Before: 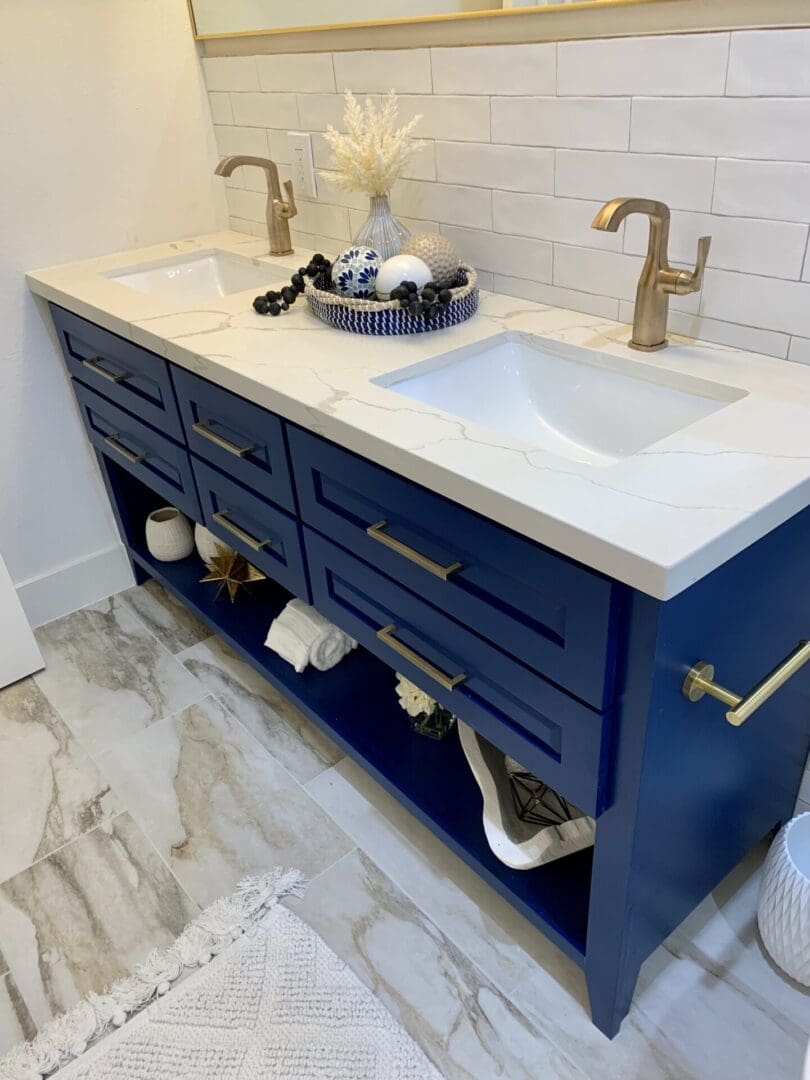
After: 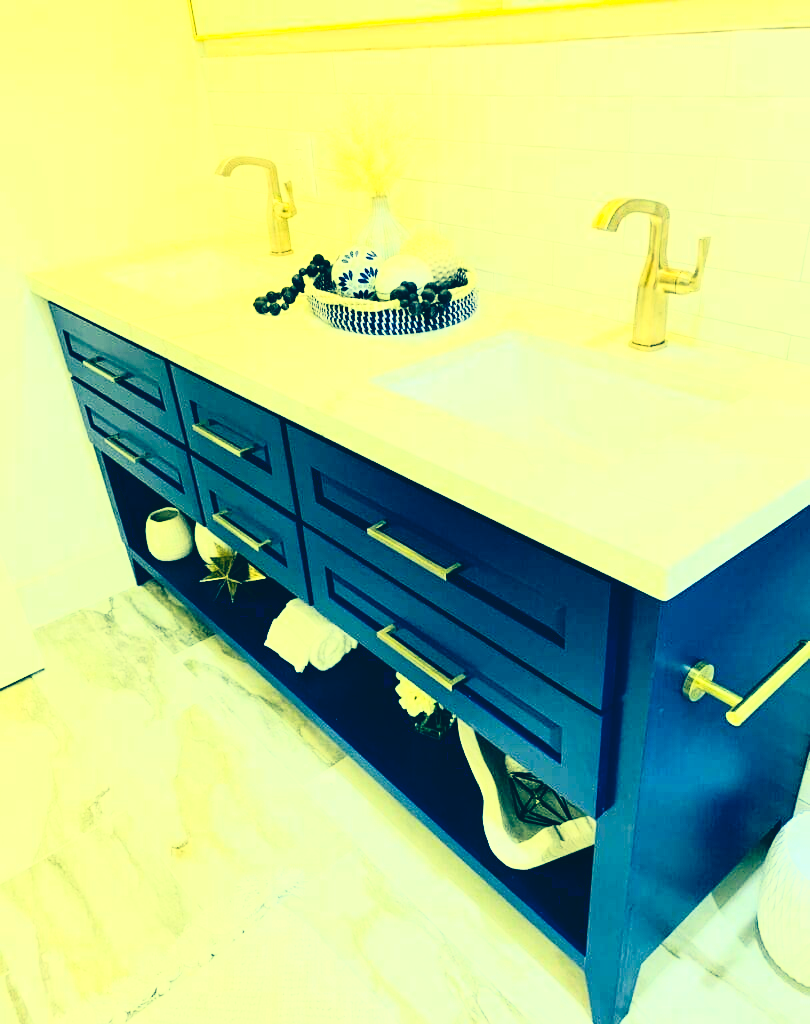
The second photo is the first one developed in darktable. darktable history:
exposure: black level correction 0.001, exposure 0.955 EV, compensate exposure bias true, compensate highlight preservation false
rgb curve: curves: ch0 [(0, 0) (0.21, 0.15) (0.24, 0.21) (0.5, 0.75) (0.75, 0.96) (0.89, 0.99) (1, 1)]; ch1 [(0, 0.02) (0.21, 0.13) (0.25, 0.2) (0.5, 0.67) (0.75, 0.9) (0.89, 0.97) (1, 1)]; ch2 [(0, 0.02) (0.21, 0.13) (0.25, 0.2) (0.5, 0.67) (0.75, 0.9) (0.89, 0.97) (1, 1)], compensate middle gray true
crop and rotate: top 0%, bottom 5.097%
color correction: highlights a* -15.58, highlights b* 40, shadows a* -40, shadows b* -26.18
